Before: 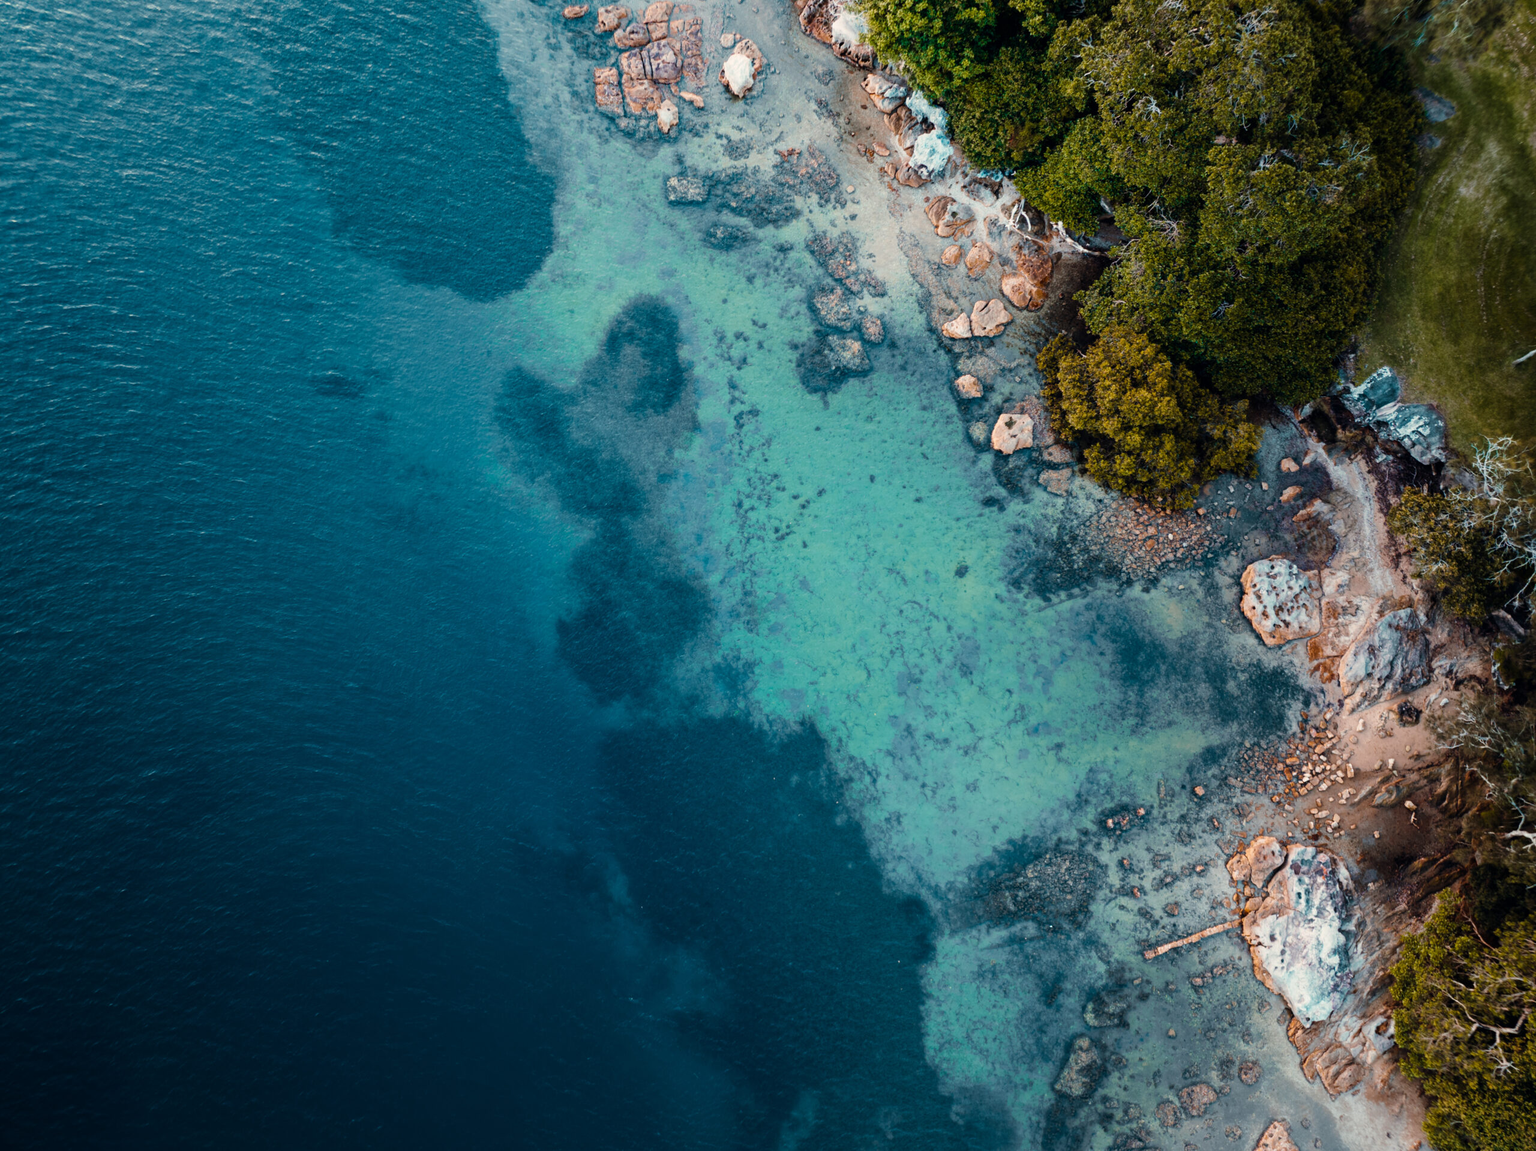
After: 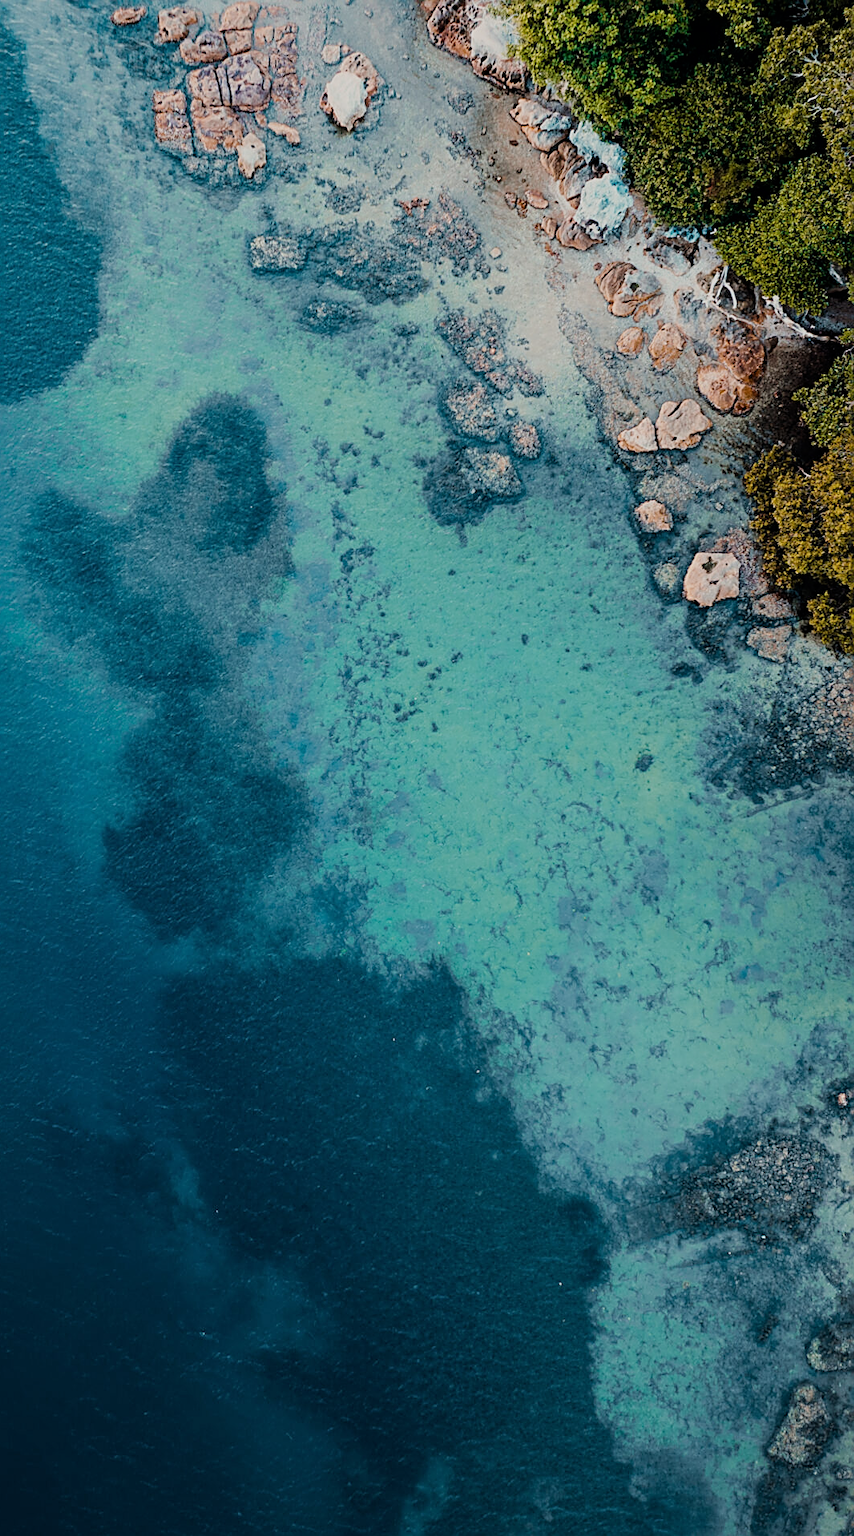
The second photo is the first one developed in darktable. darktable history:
filmic rgb: black relative exposure -16 EV, white relative exposure 6.12 EV, hardness 5.22
crop: left 31.229%, right 27.105%
sharpen: amount 0.901
